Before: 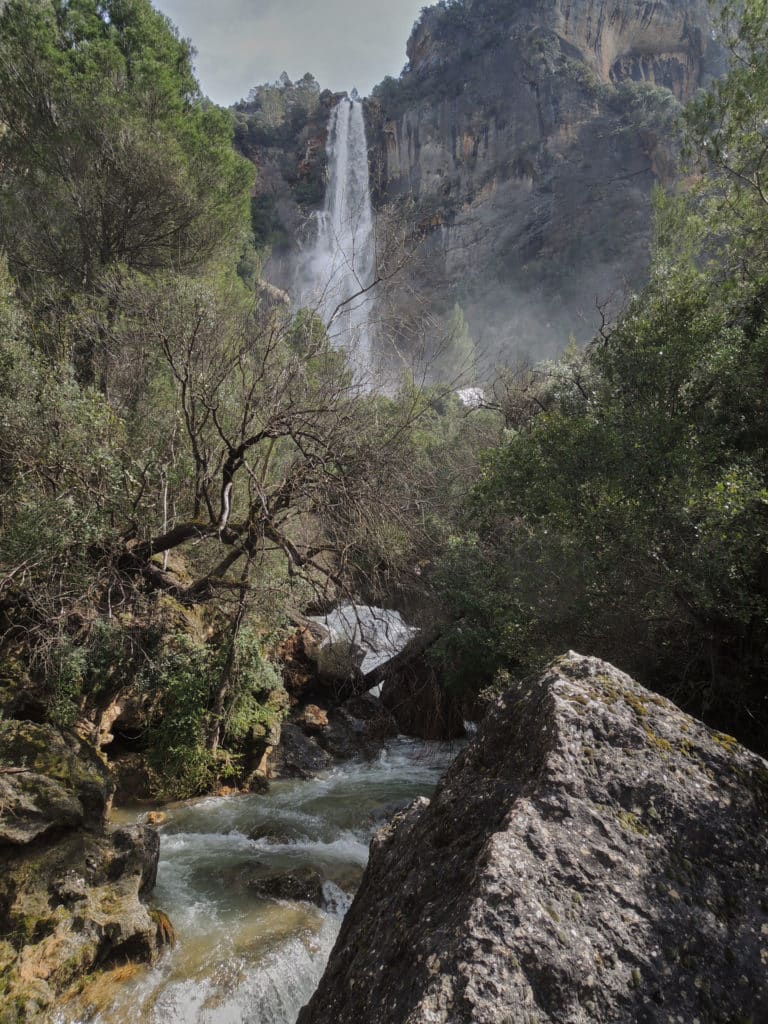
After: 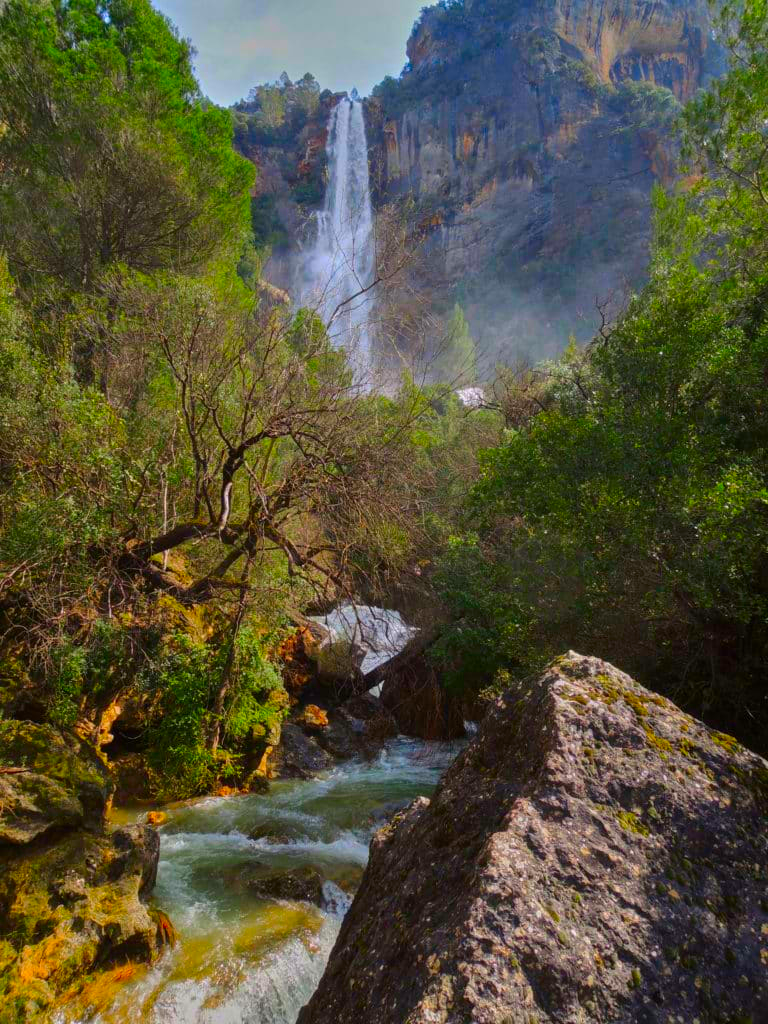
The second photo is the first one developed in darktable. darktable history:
color correction: highlights b* 0.006, saturation 2.98
